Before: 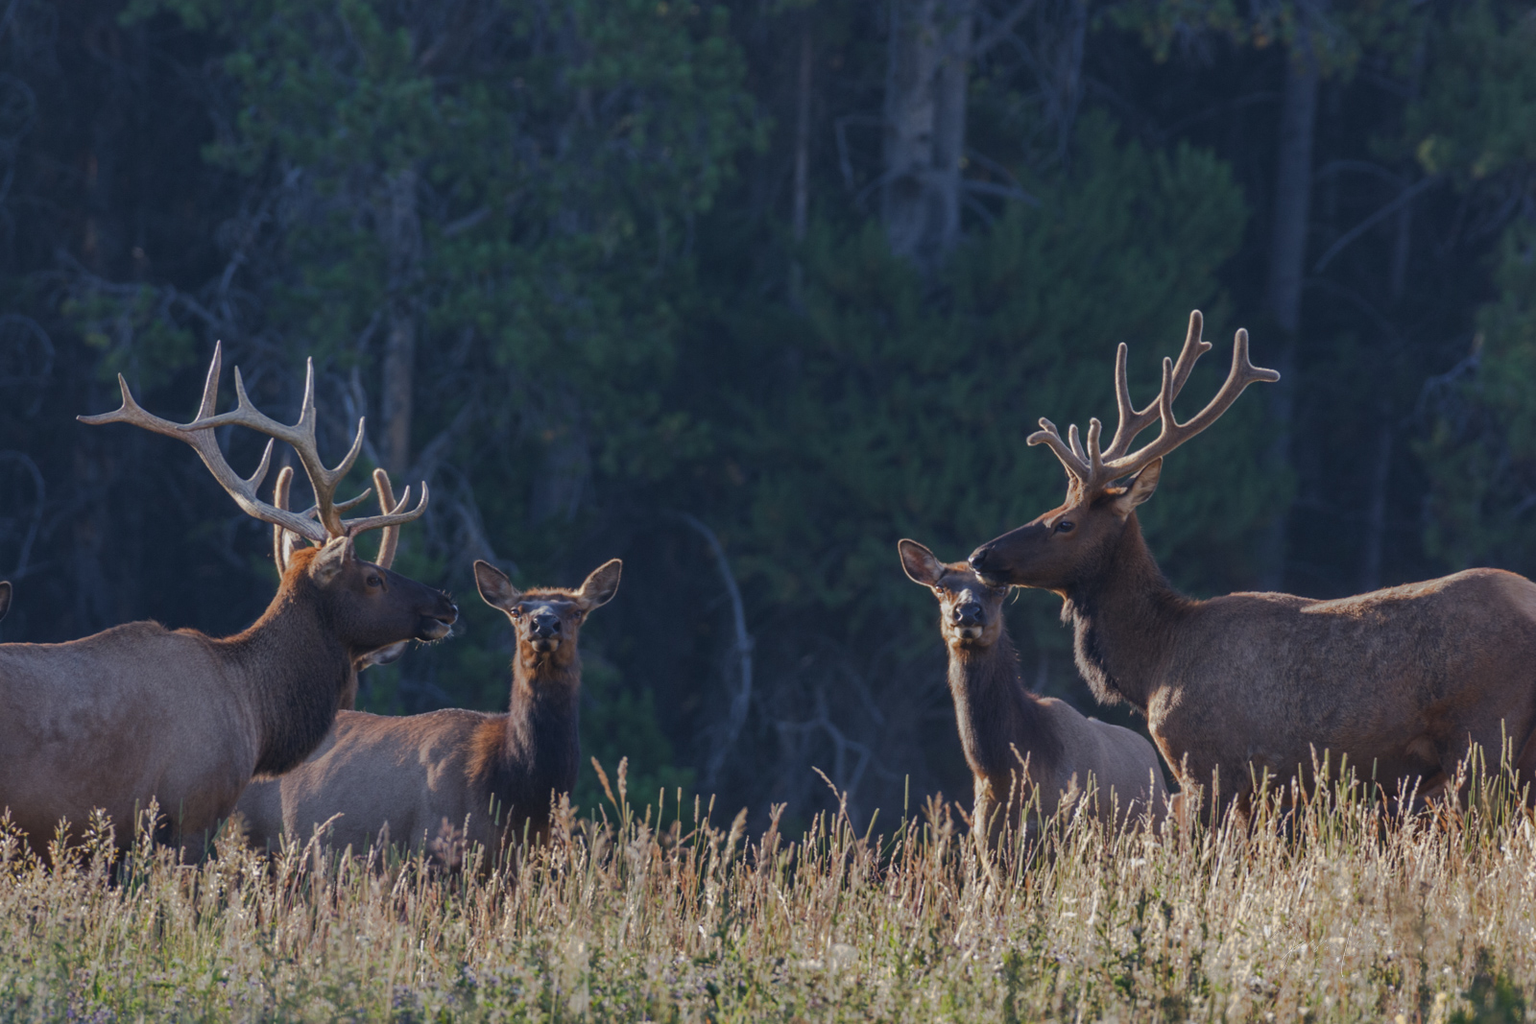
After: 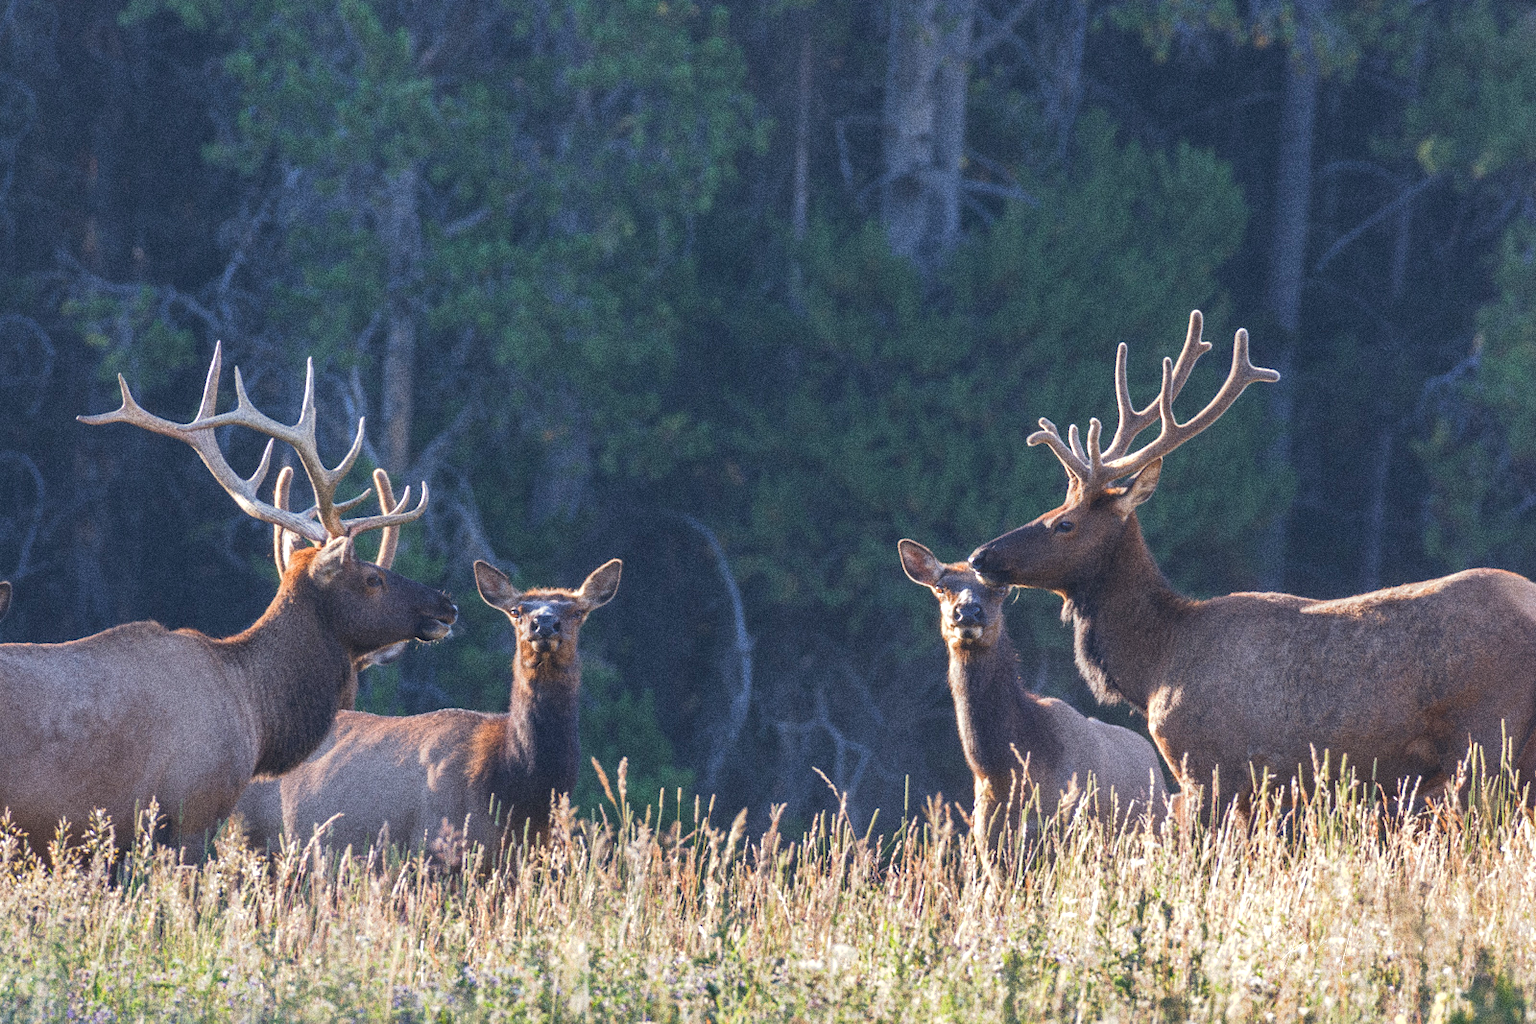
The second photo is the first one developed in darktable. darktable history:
exposure: exposure 1.16 EV, compensate exposure bias true, compensate highlight preservation false
grain: strength 49.07%
